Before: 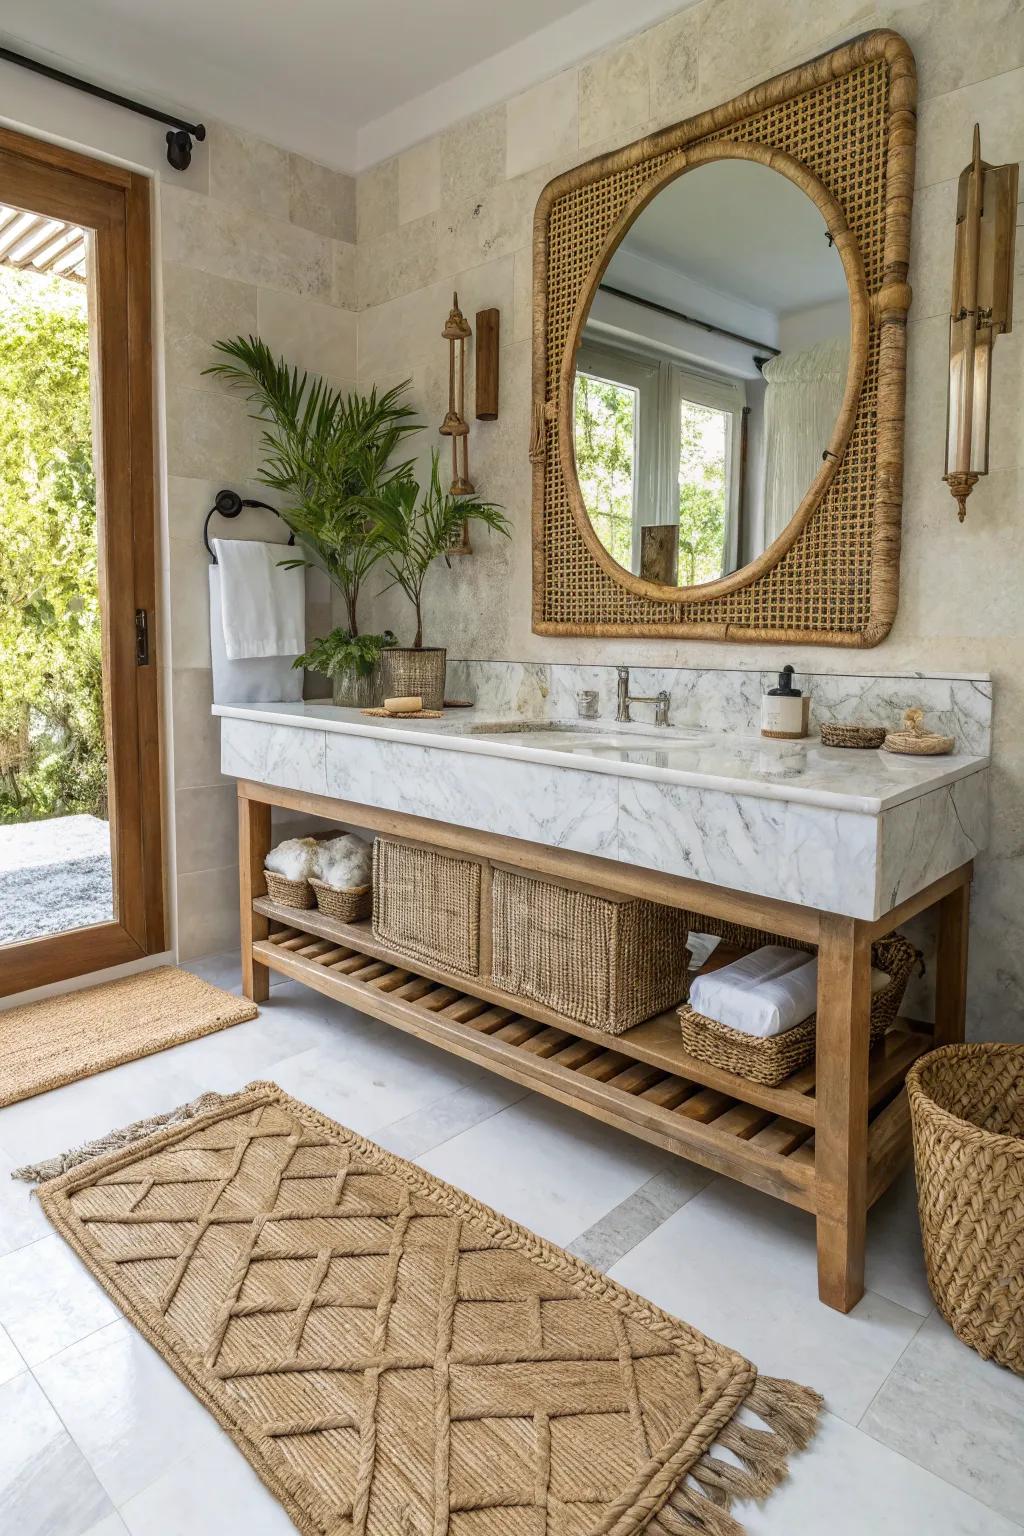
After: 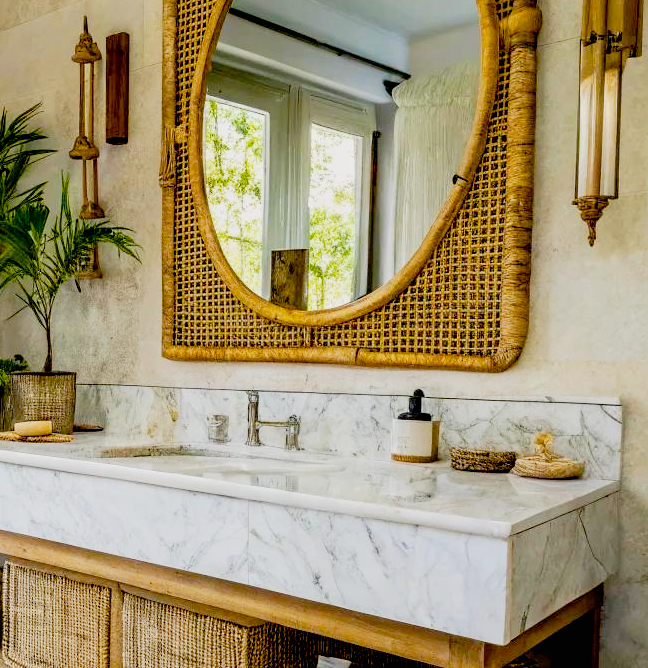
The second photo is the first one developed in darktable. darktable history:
crop: left 36.182%, top 18.033%, right 0.461%, bottom 38.476%
tone equalizer: on, module defaults
color balance rgb: perceptual saturation grading › global saturation 29.961%, global vibrance 20%
exposure: black level correction 0.028, exposure -0.08 EV, compensate exposure bias true, compensate highlight preservation false
tone curve: curves: ch0 [(0, 0.005) (0.103, 0.097) (0.18, 0.207) (0.384, 0.465) (0.491, 0.585) (0.629, 0.726) (0.84, 0.866) (1, 0.947)]; ch1 [(0, 0) (0.172, 0.123) (0.324, 0.253) (0.396, 0.388) (0.478, 0.461) (0.499, 0.497) (0.532, 0.515) (0.57, 0.584) (0.635, 0.675) (0.805, 0.892) (1, 1)]; ch2 [(0, 0) (0.411, 0.424) (0.496, 0.501) (0.515, 0.507) (0.553, 0.562) (0.604, 0.642) (0.708, 0.768) (0.839, 0.916) (1, 1)], preserve colors none
